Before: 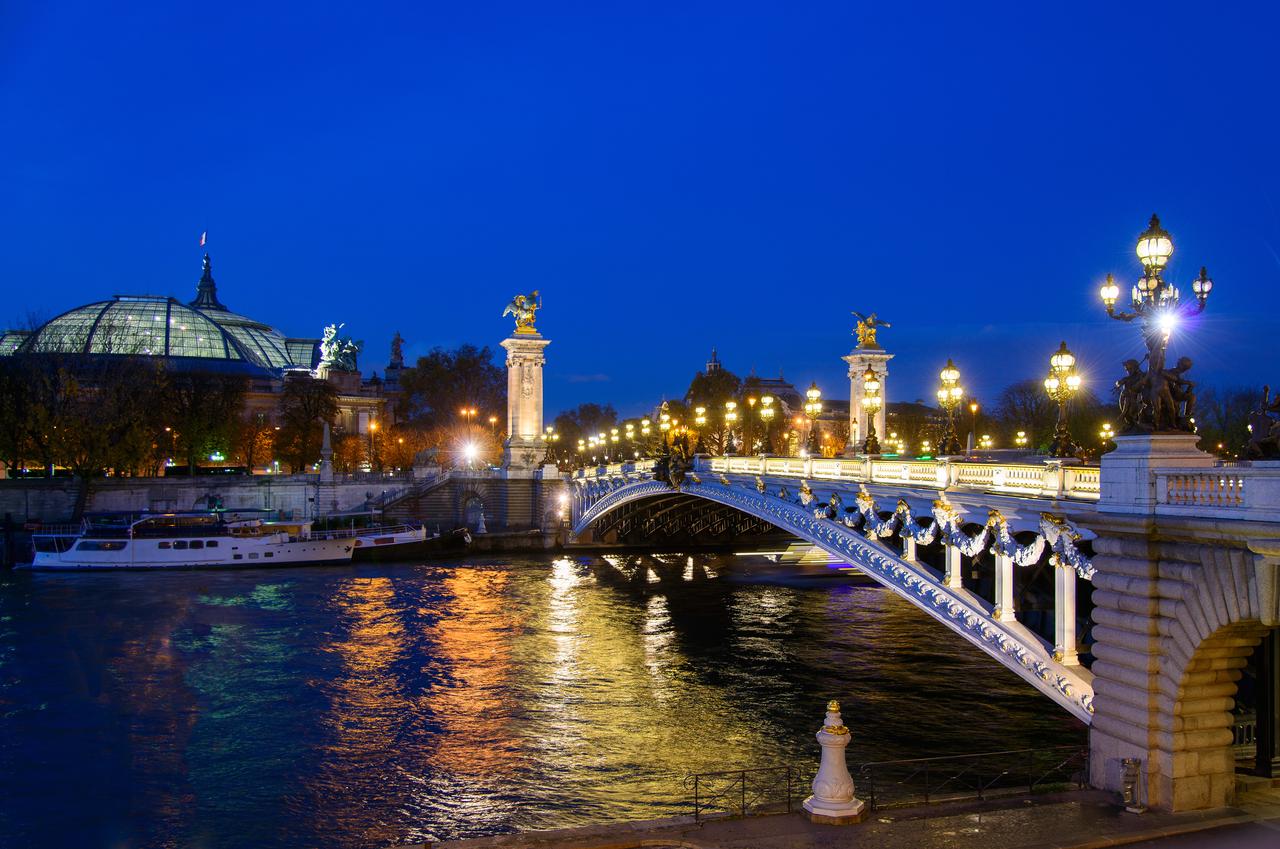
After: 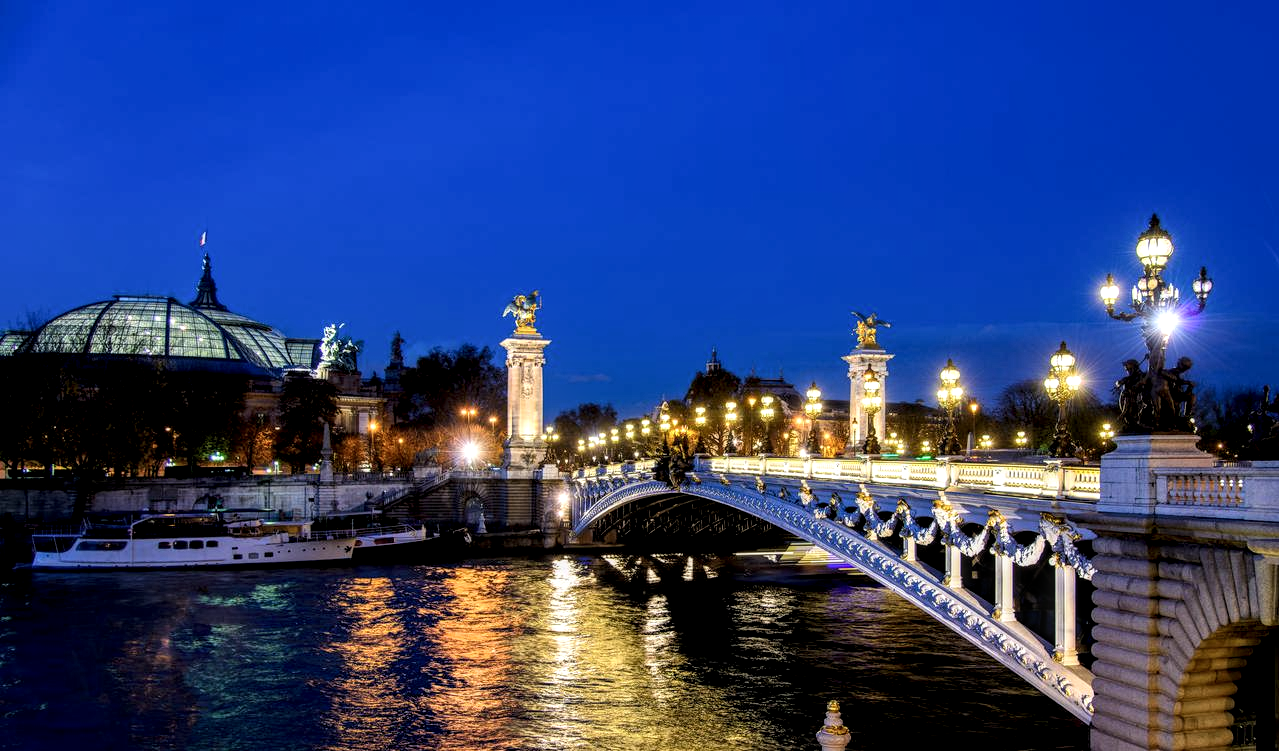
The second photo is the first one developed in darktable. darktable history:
local contrast: detail 155%
filmic rgb: black relative exposure -12.05 EV, white relative exposure 2.81 EV, target black luminance 0%, hardness 8.09, latitude 70.25%, contrast 1.137, highlights saturation mix 11.32%, shadows ↔ highlights balance -0.385%
crop and rotate: top 0%, bottom 11.443%
